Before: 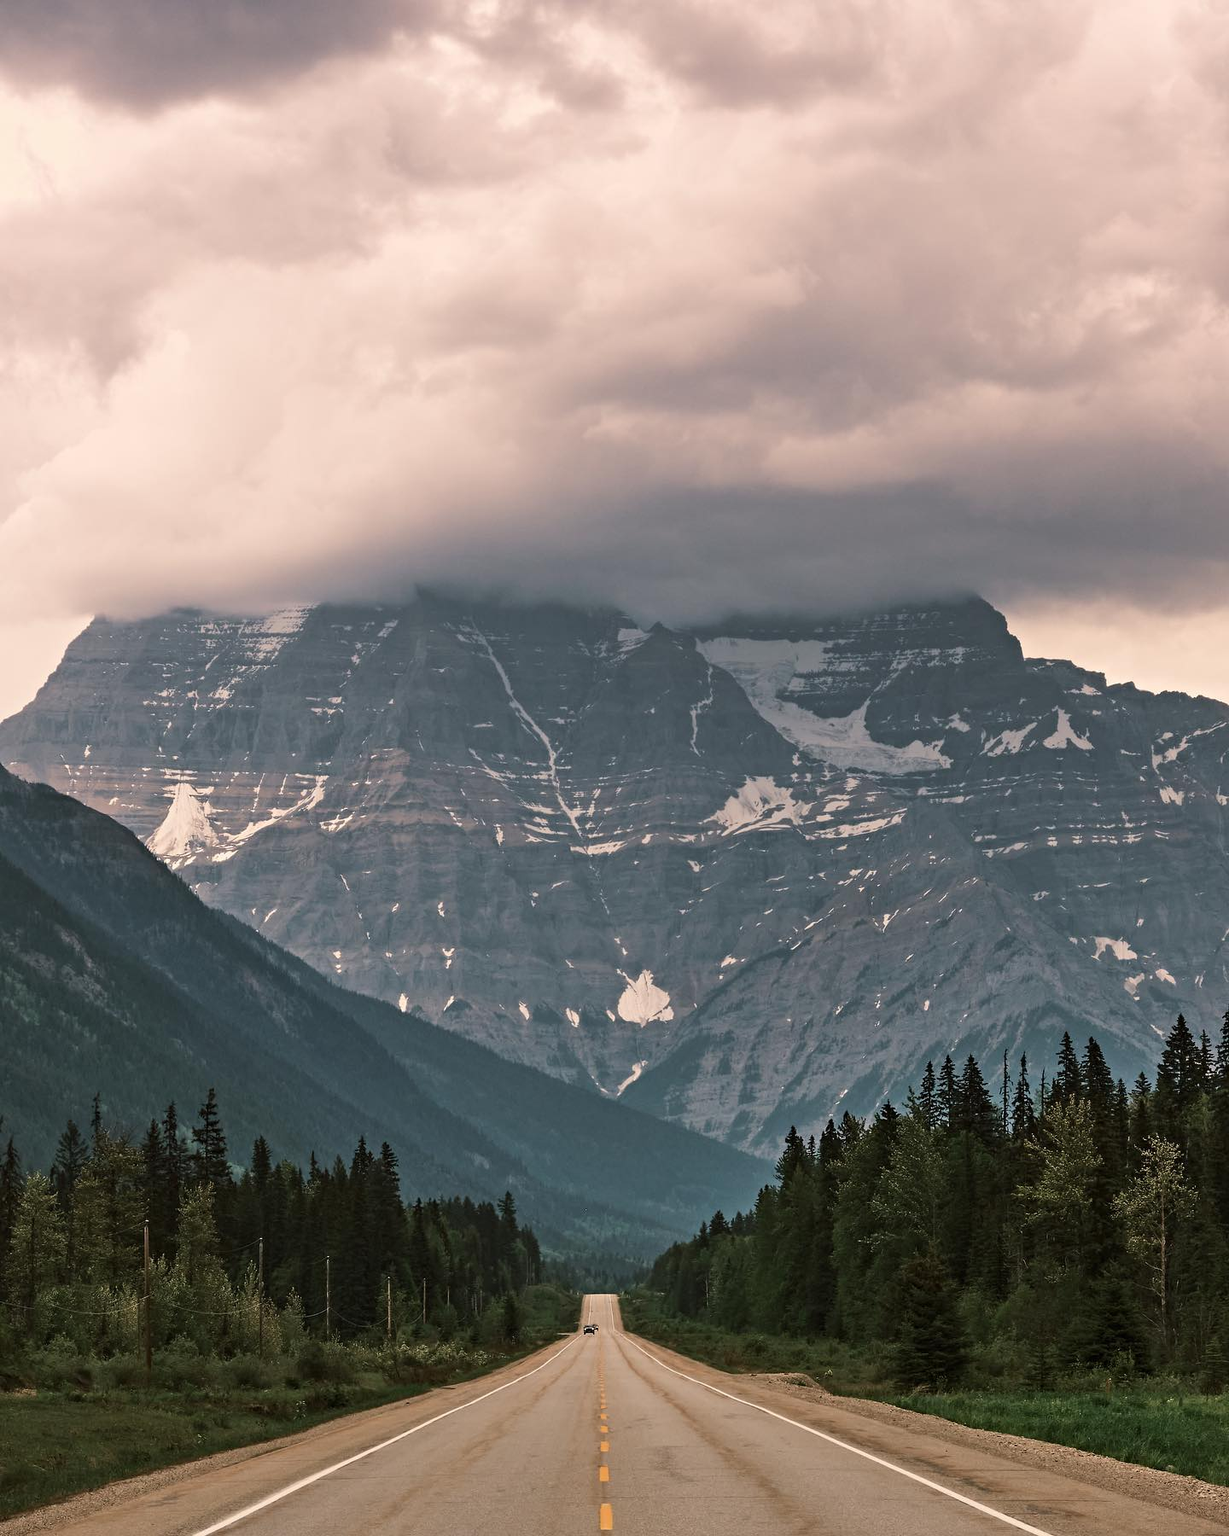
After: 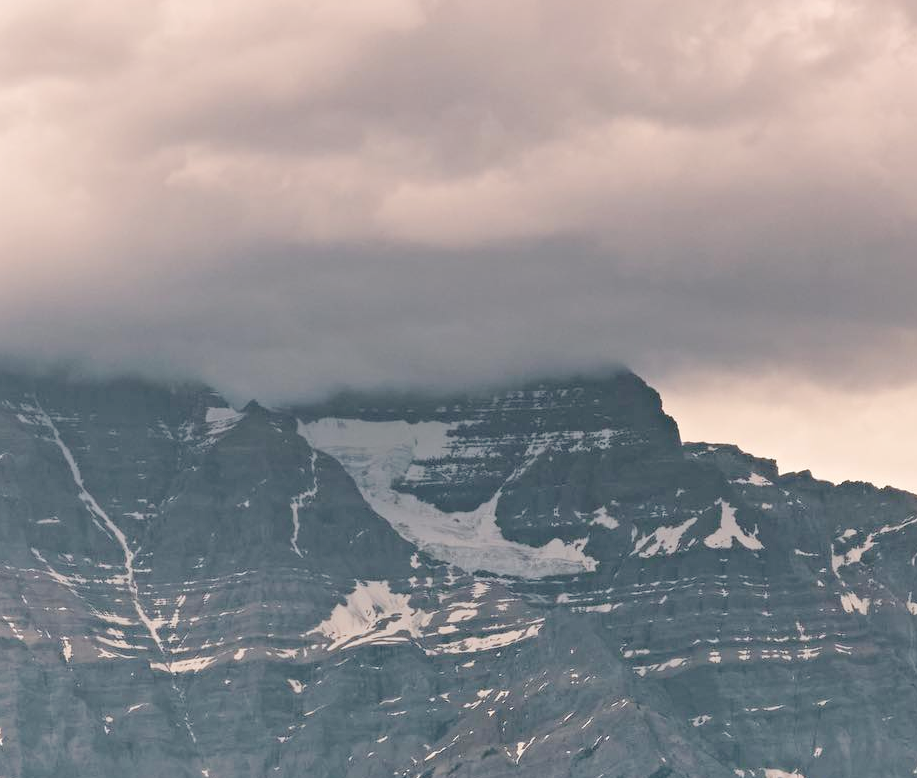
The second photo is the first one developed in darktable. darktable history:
tone curve: curves: ch0 [(0, 0) (0.003, 0.001) (0.011, 0.004) (0.025, 0.013) (0.044, 0.022) (0.069, 0.035) (0.1, 0.053) (0.136, 0.088) (0.177, 0.149) (0.224, 0.213) (0.277, 0.293) (0.335, 0.381) (0.399, 0.463) (0.468, 0.546) (0.543, 0.616) (0.623, 0.693) (0.709, 0.766) (0.801, 0.843) (0.898, 0.921) (1, 1)], preserve colors none
crop: left 36.005%, top 18.293%, right 0.31%, bottom 38.444%
shadows and highlights: shadows 4.1, highlights -17.6, soften with gaussian
